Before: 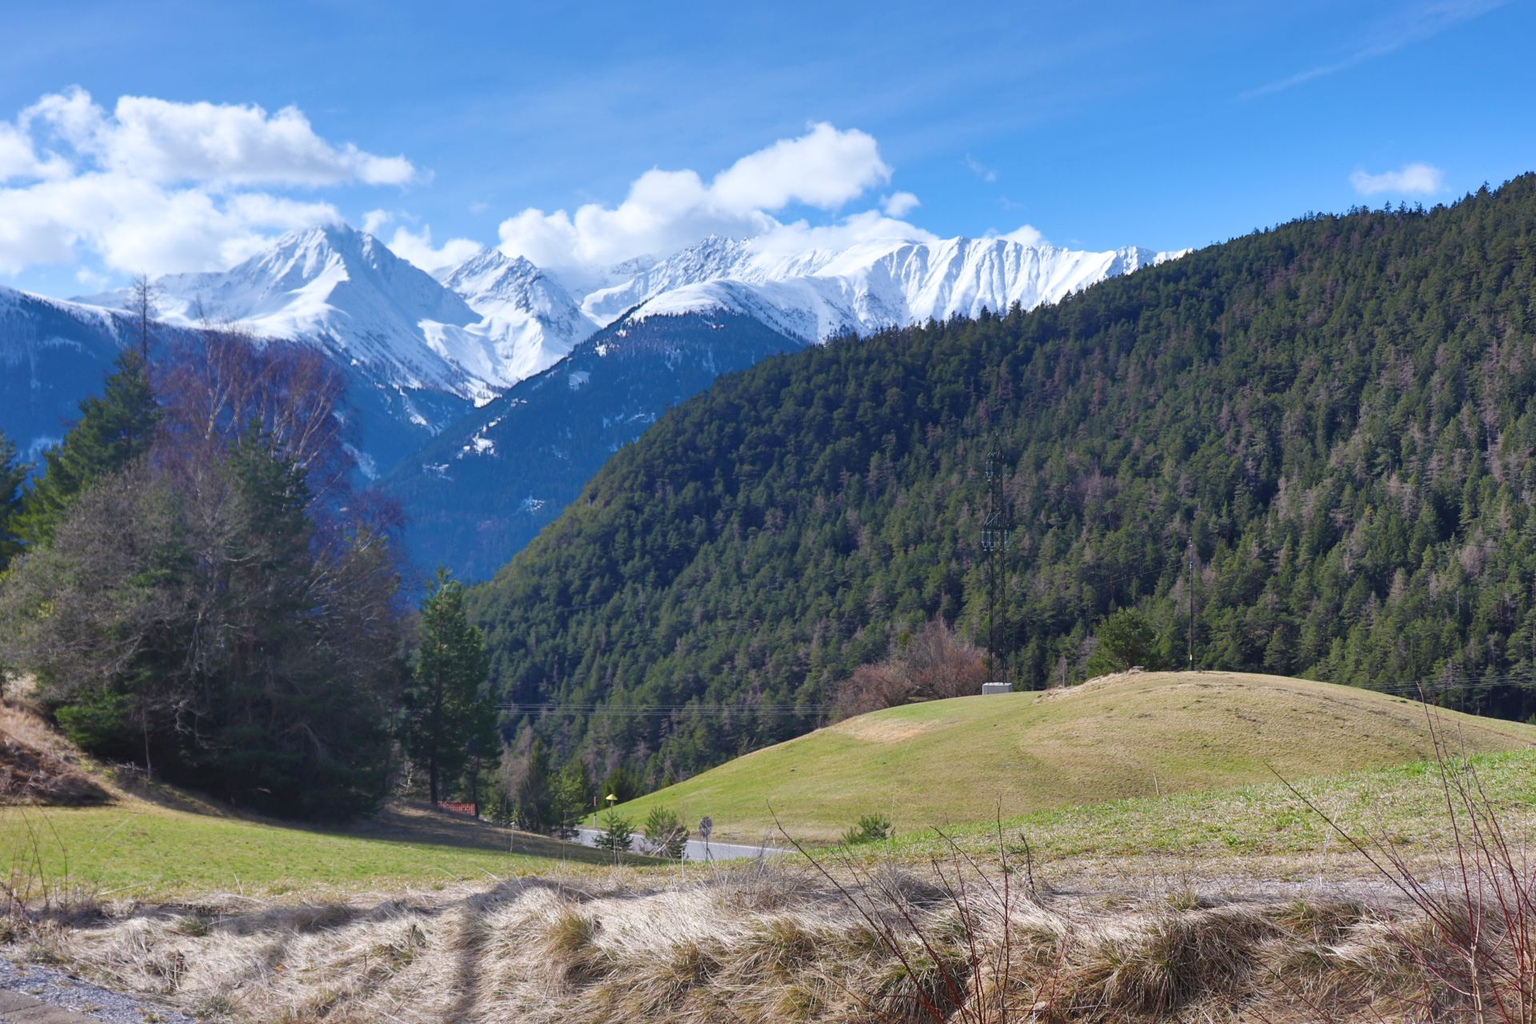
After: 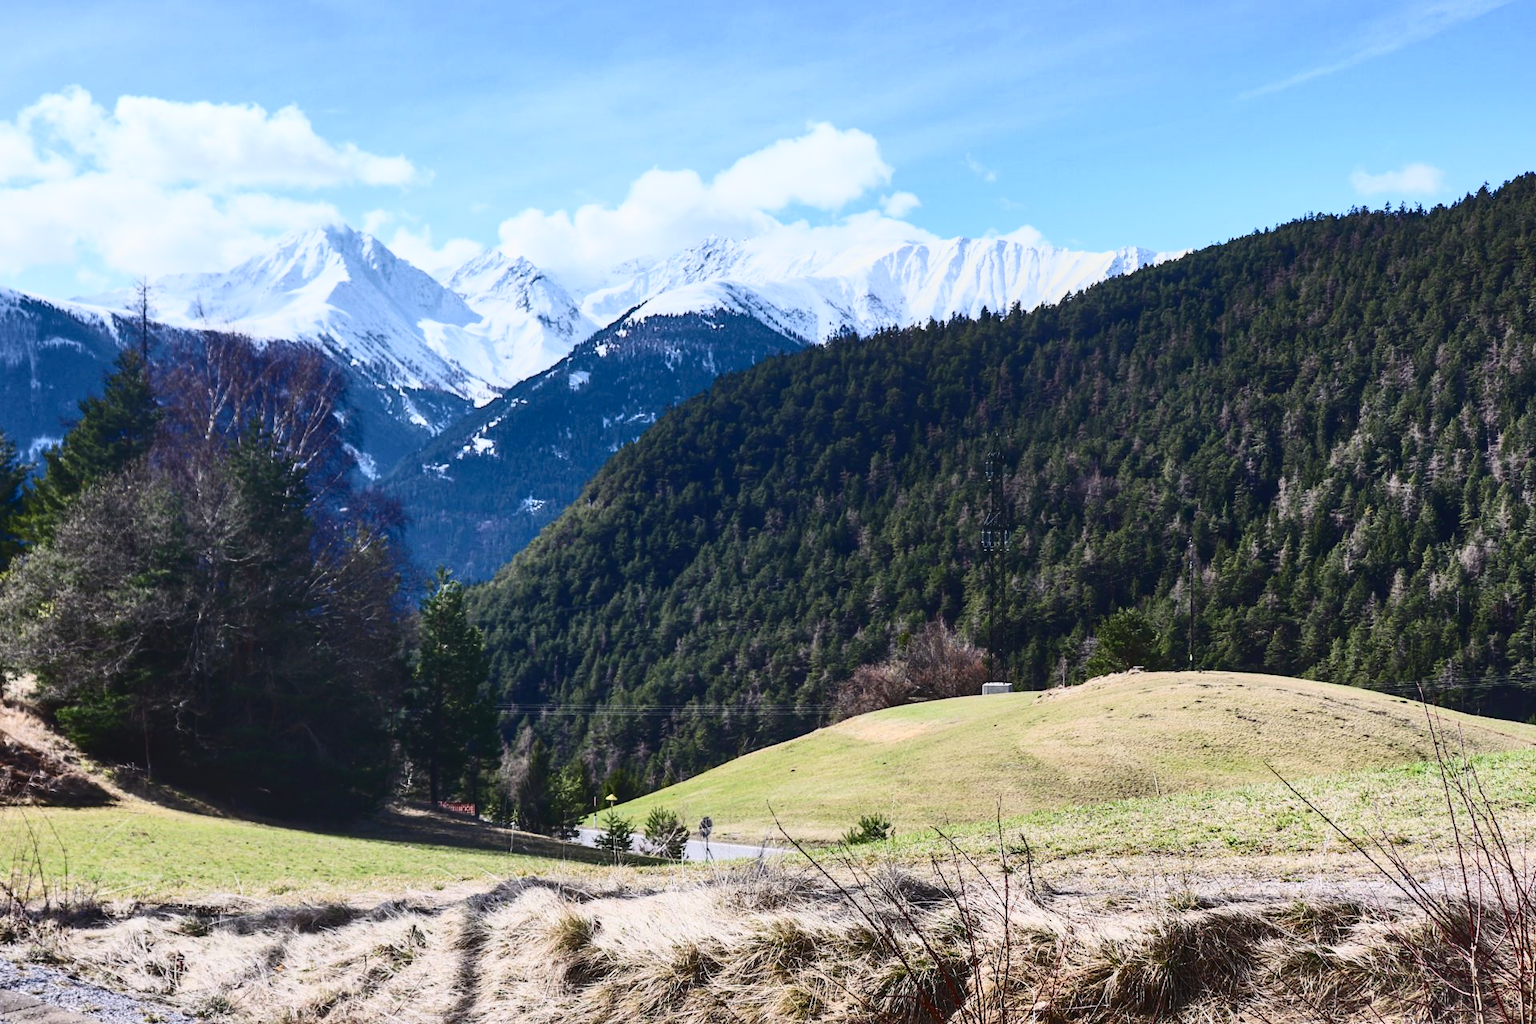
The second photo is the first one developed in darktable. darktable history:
contrast brightness saturation: contrast 0.5, saturation -0.1
local contrast: detail 110%
exposure: exposure 0.207 EV, compensate highlight preservation false
